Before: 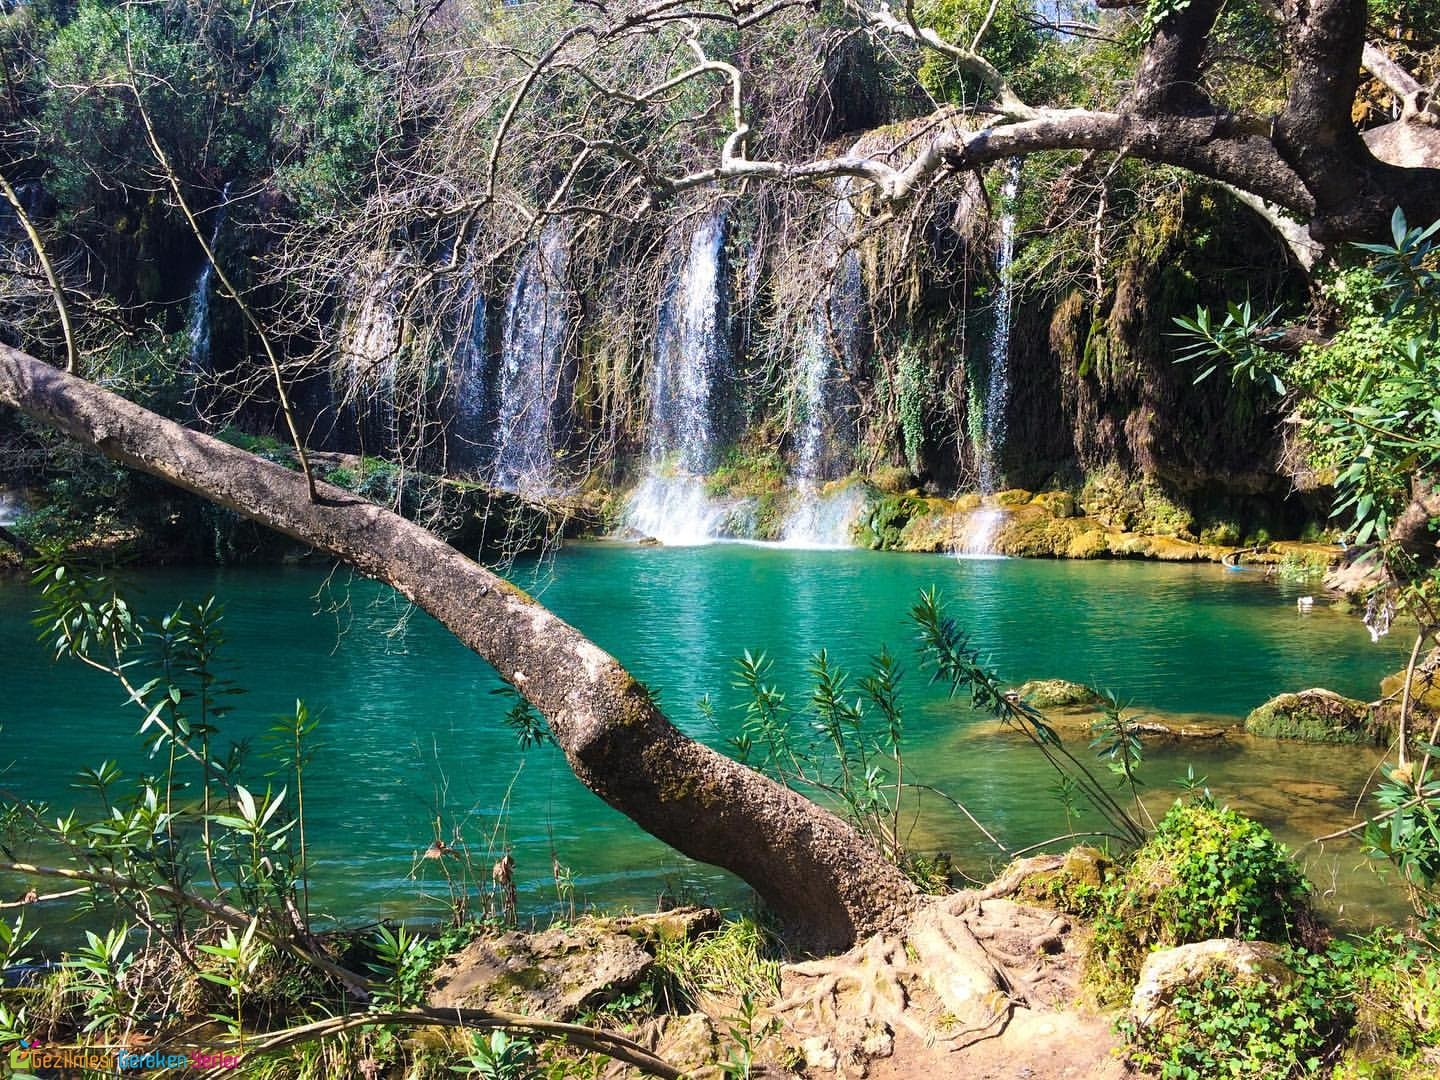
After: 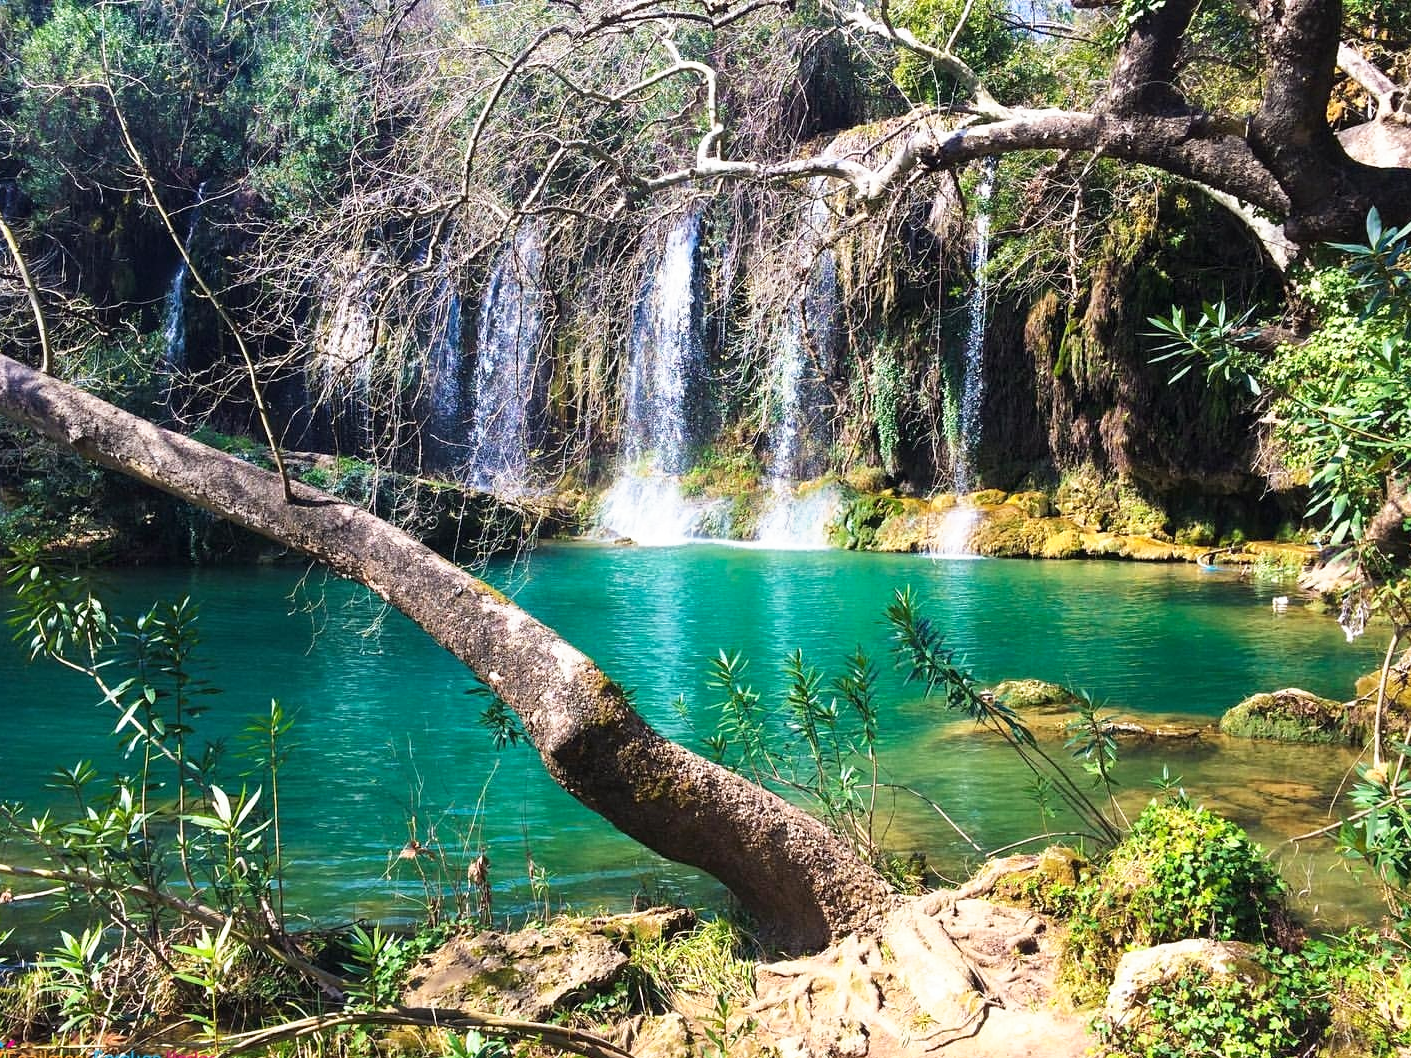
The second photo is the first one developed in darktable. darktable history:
crop: left 1.743%, right 0.268%, bottom 2.011%
base curve: curves: ch0 [(0, 0) (0.688, 0.865) (1, 1)], preserve colors none
